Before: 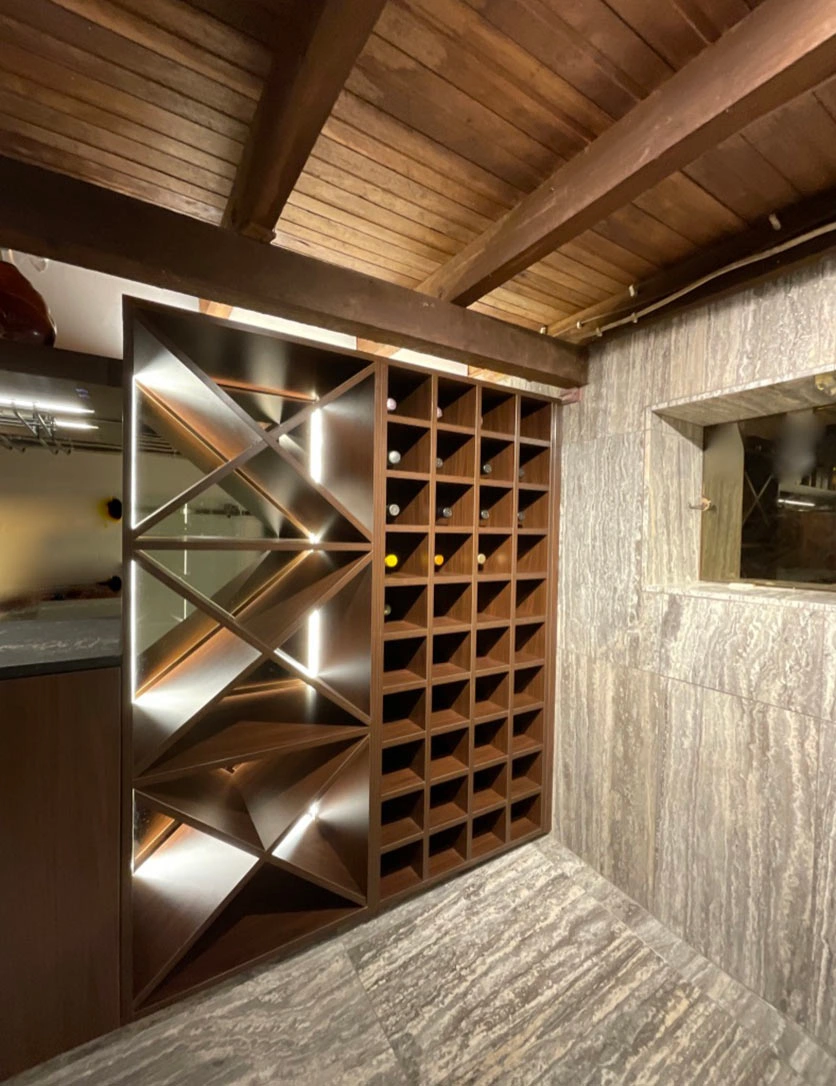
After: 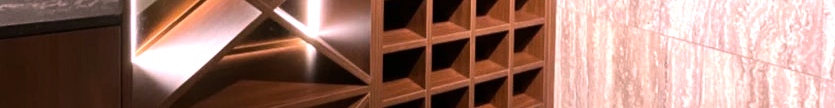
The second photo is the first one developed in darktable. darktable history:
tone equalizer: -8 EV -0.417 EV, -7 EV -0.389 EV, -6 EV -0.333 EV, -5 EV -0.222 EV, -3 EV 0.222 EV, -2 EV 0.333 EV, -1 EV 0.389 EV, +0 EV 0.417 EV, edges refinement/feathering 500, mask exposure compensation -1.57 EV, preserve details no
crop and rotate: top 59.084%, bottom 30.916%
white balance: red 1.188, blue 1.11
